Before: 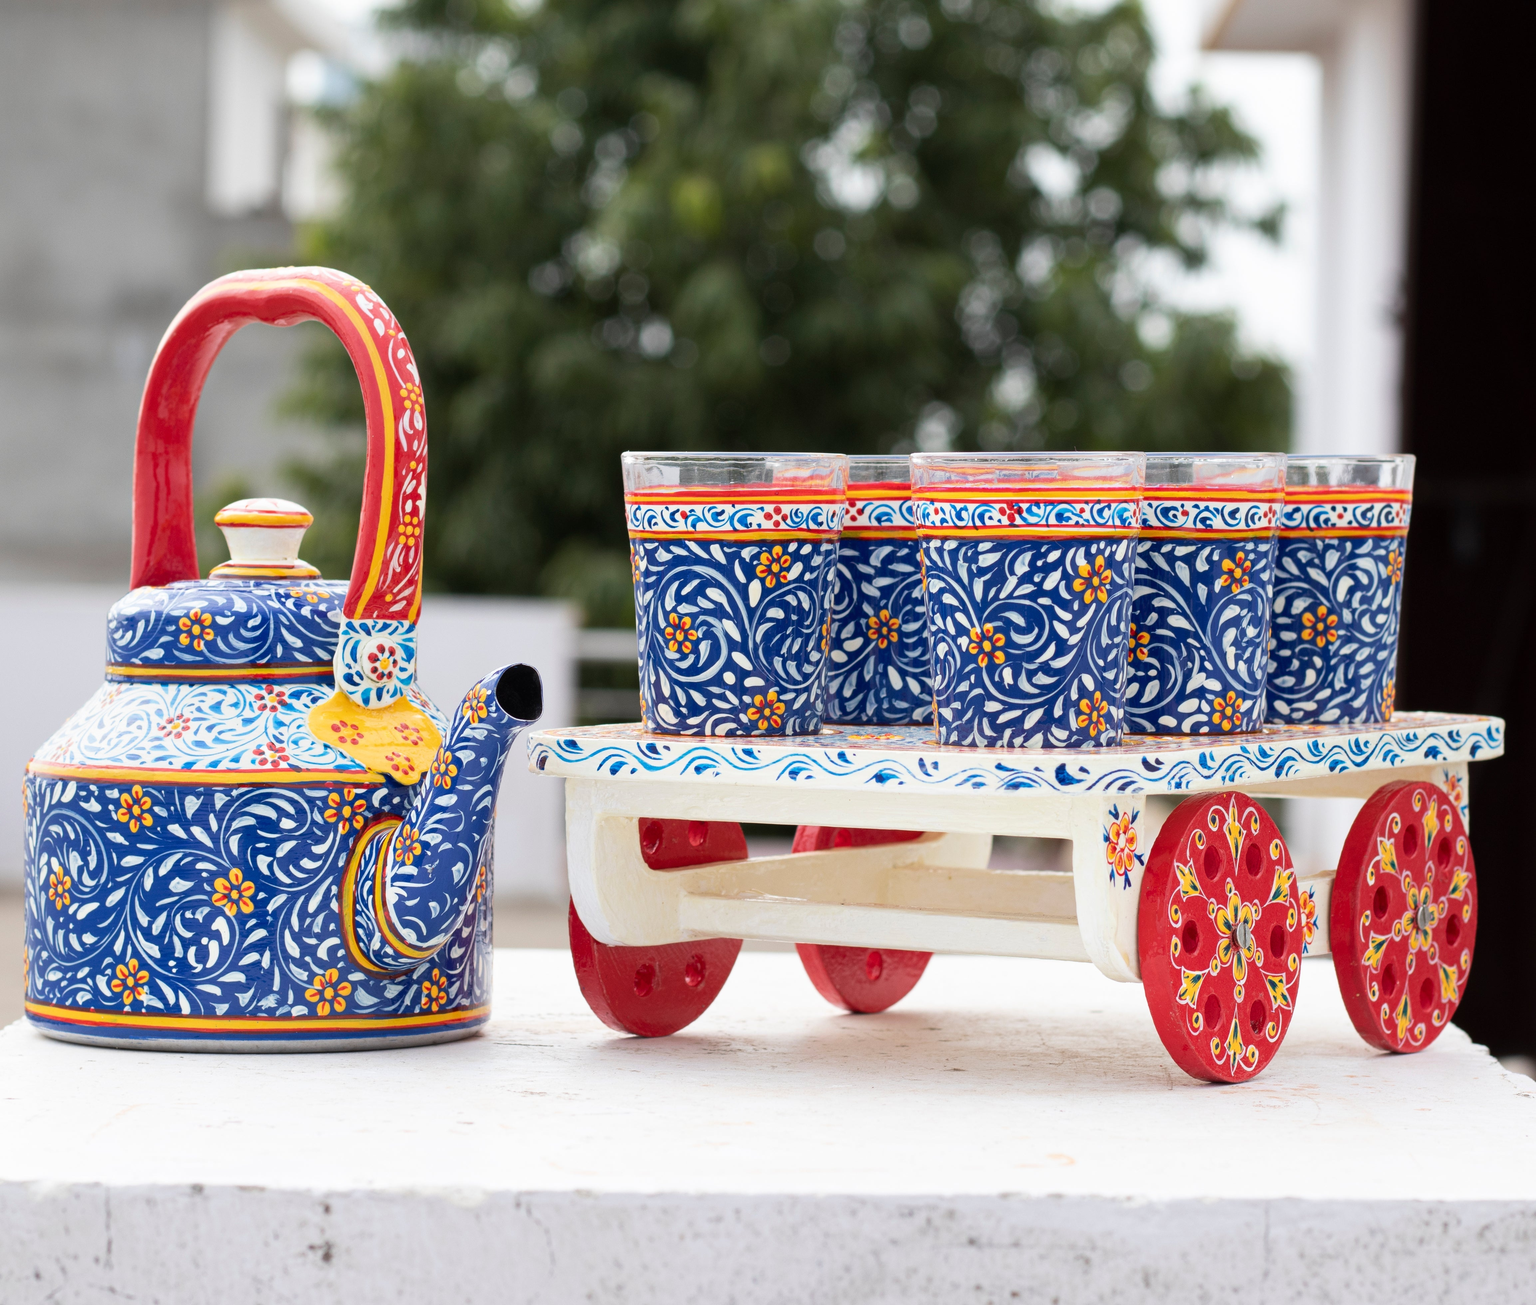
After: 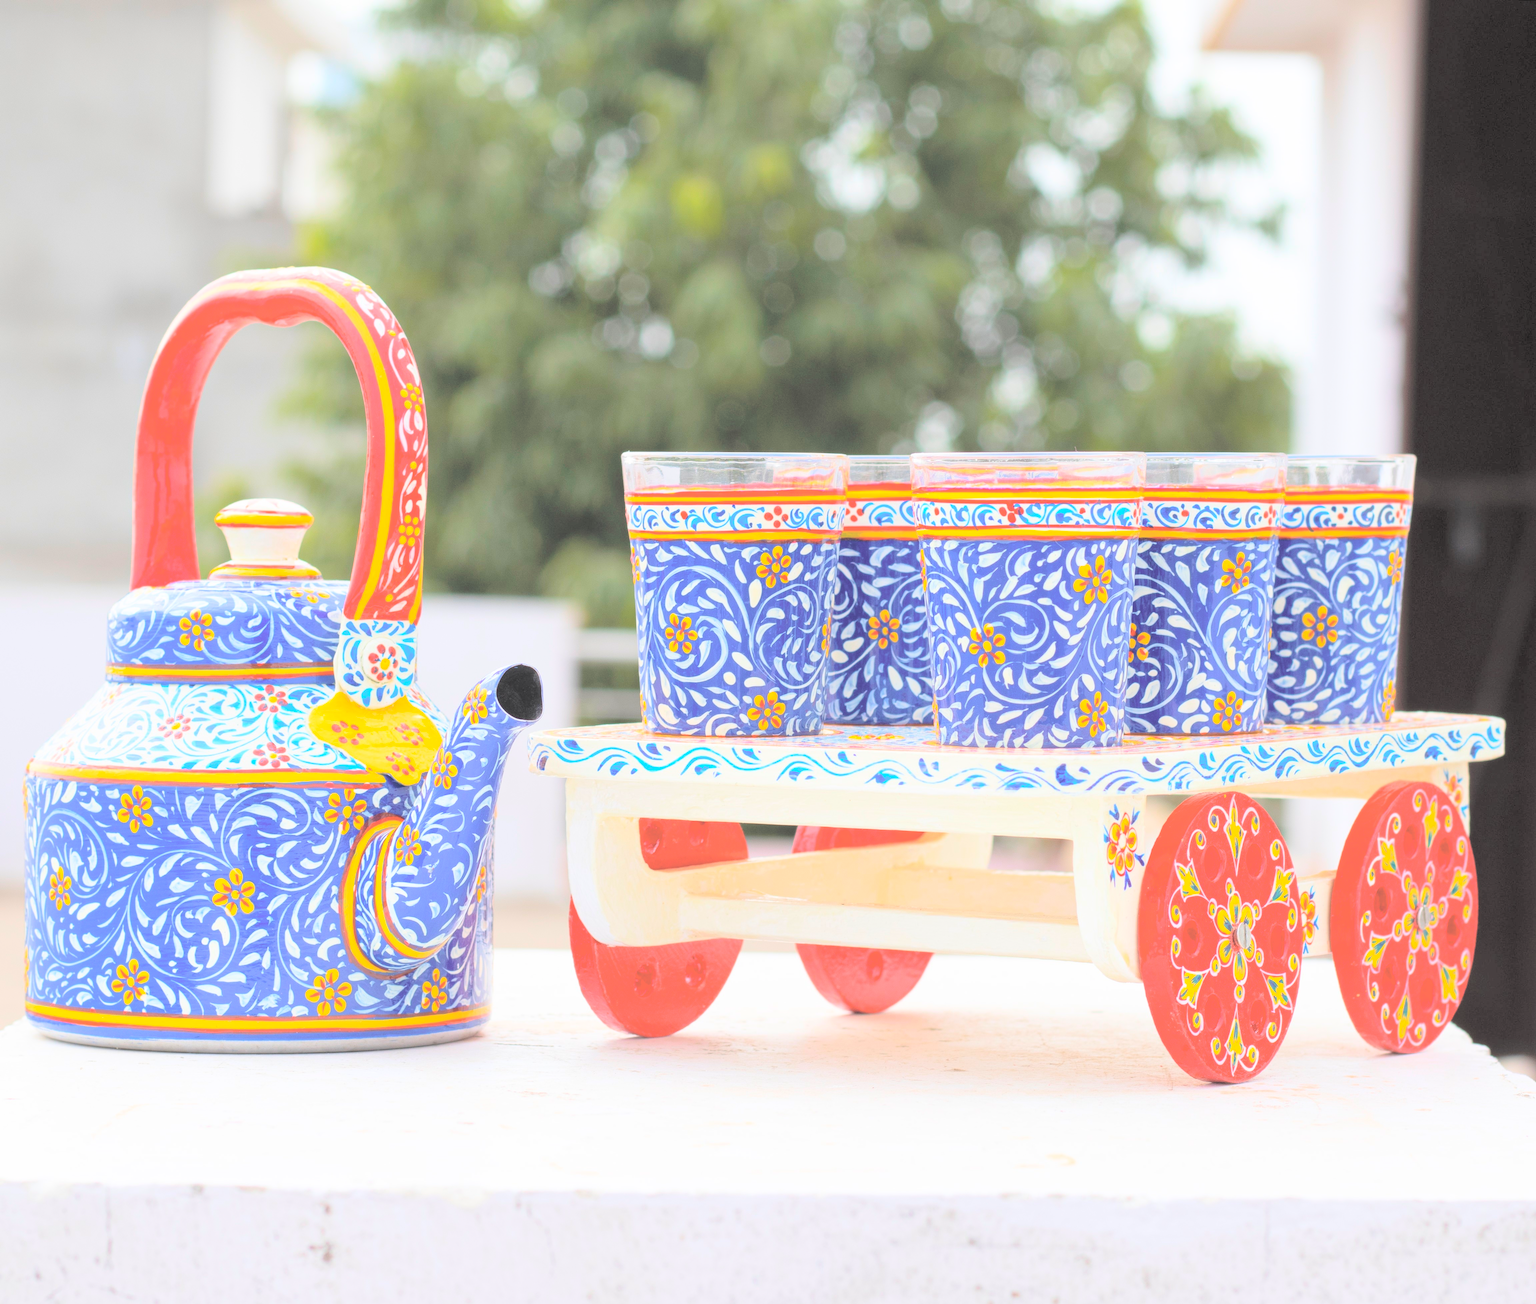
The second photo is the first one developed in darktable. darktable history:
color balance rgb: perceptual saturation grading › global saturation 25%, global vibrance 20%
contrast brightness saturation: brightness 1
